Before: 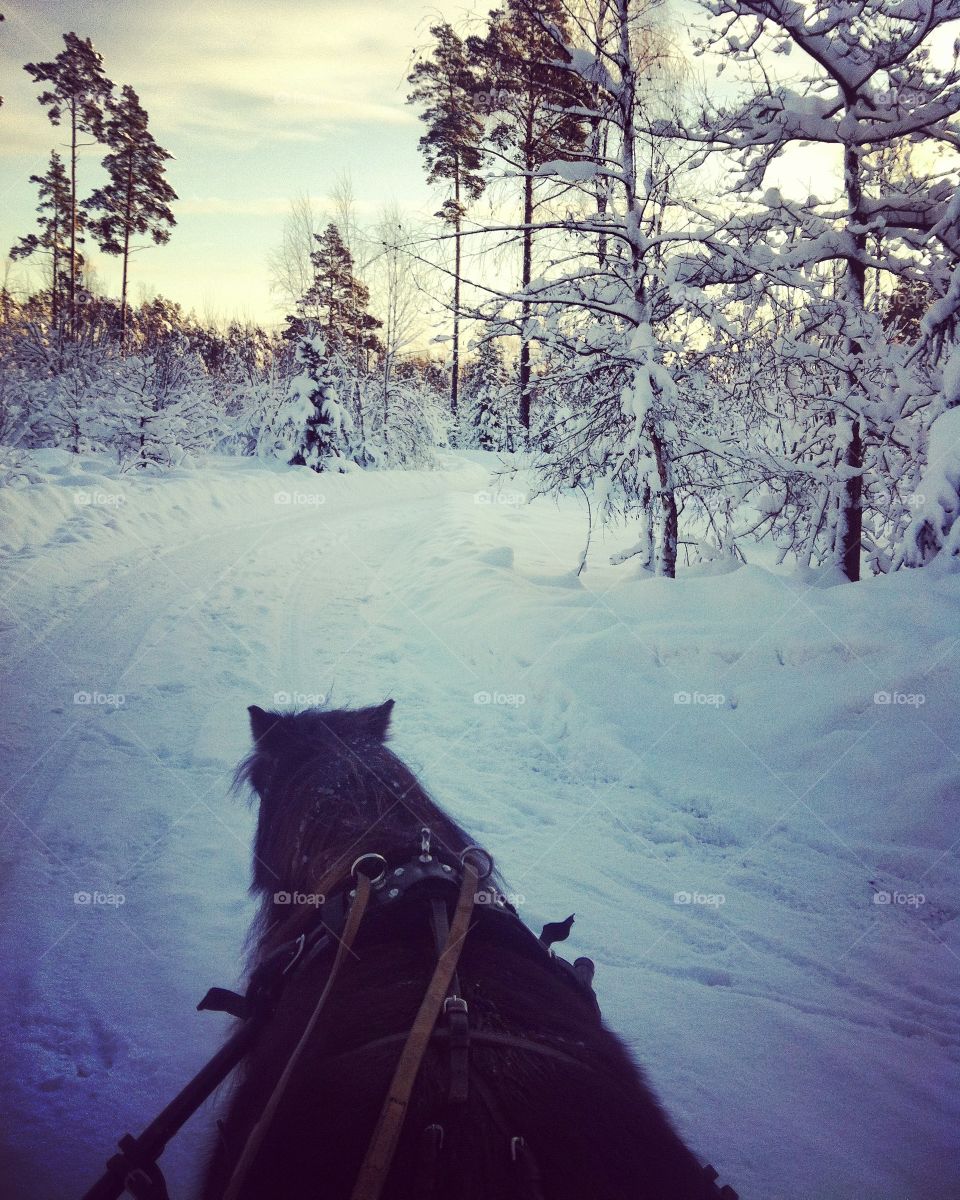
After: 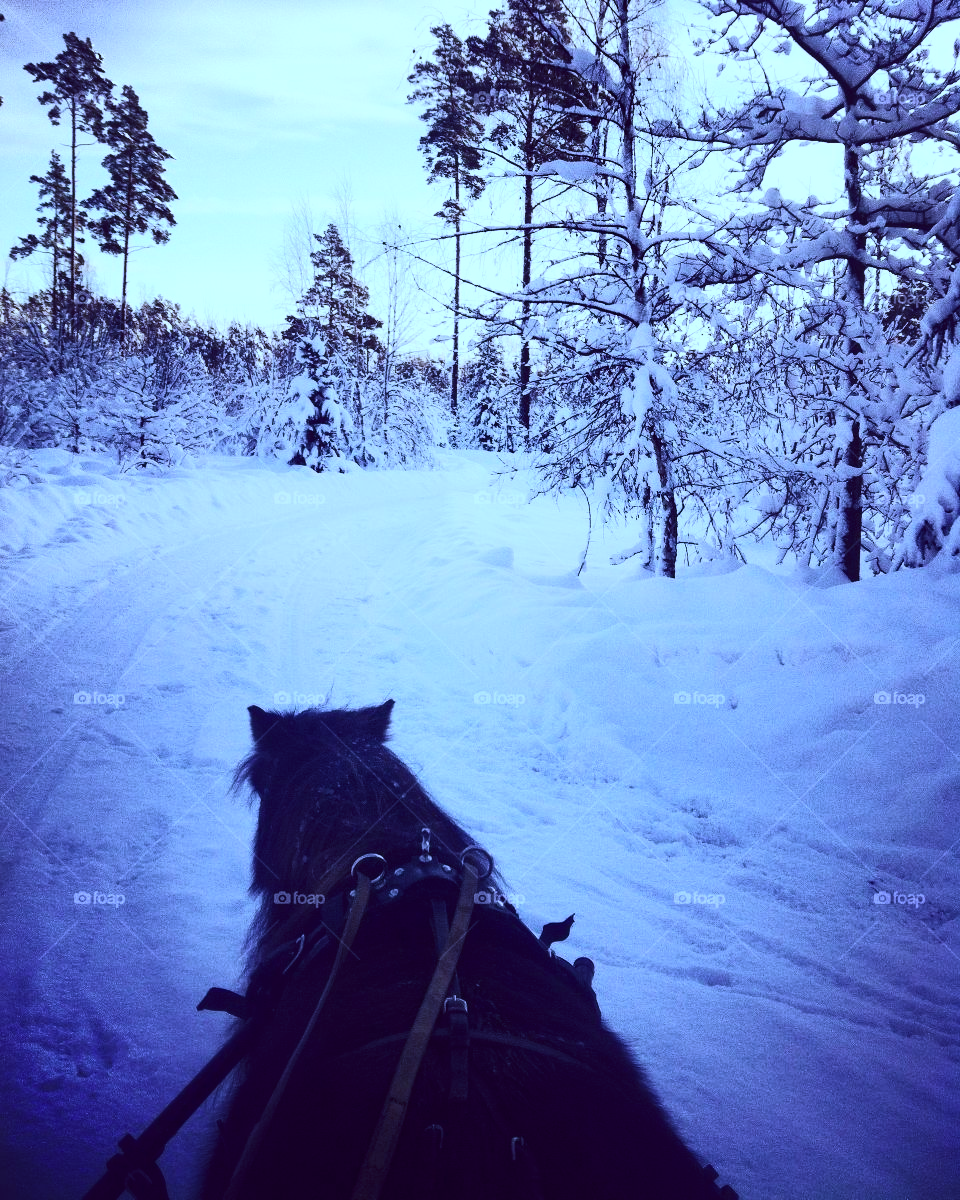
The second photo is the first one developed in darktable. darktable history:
color calibration: illuminant custom, x 0.46, y 0.428, temperature 2621.5 K
contrast brightness saturation: contrast 0.251, saturation -0.313
